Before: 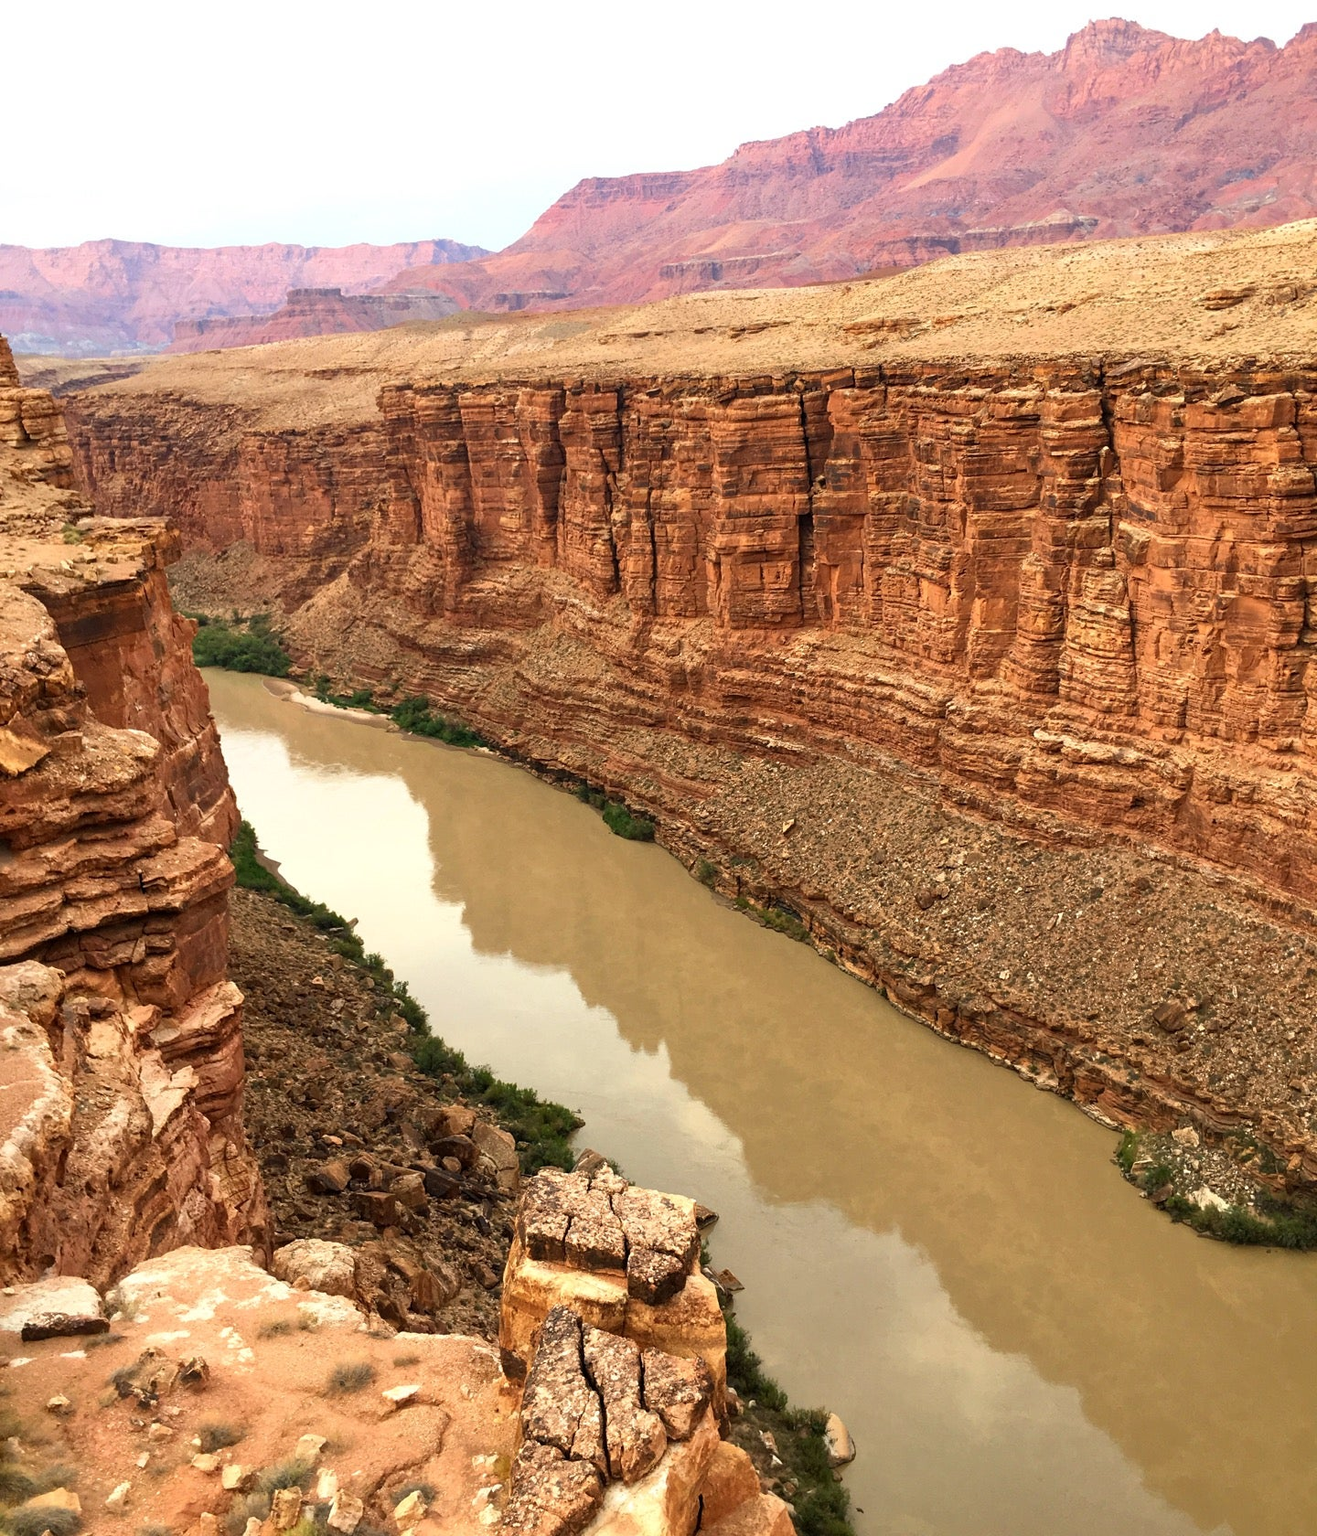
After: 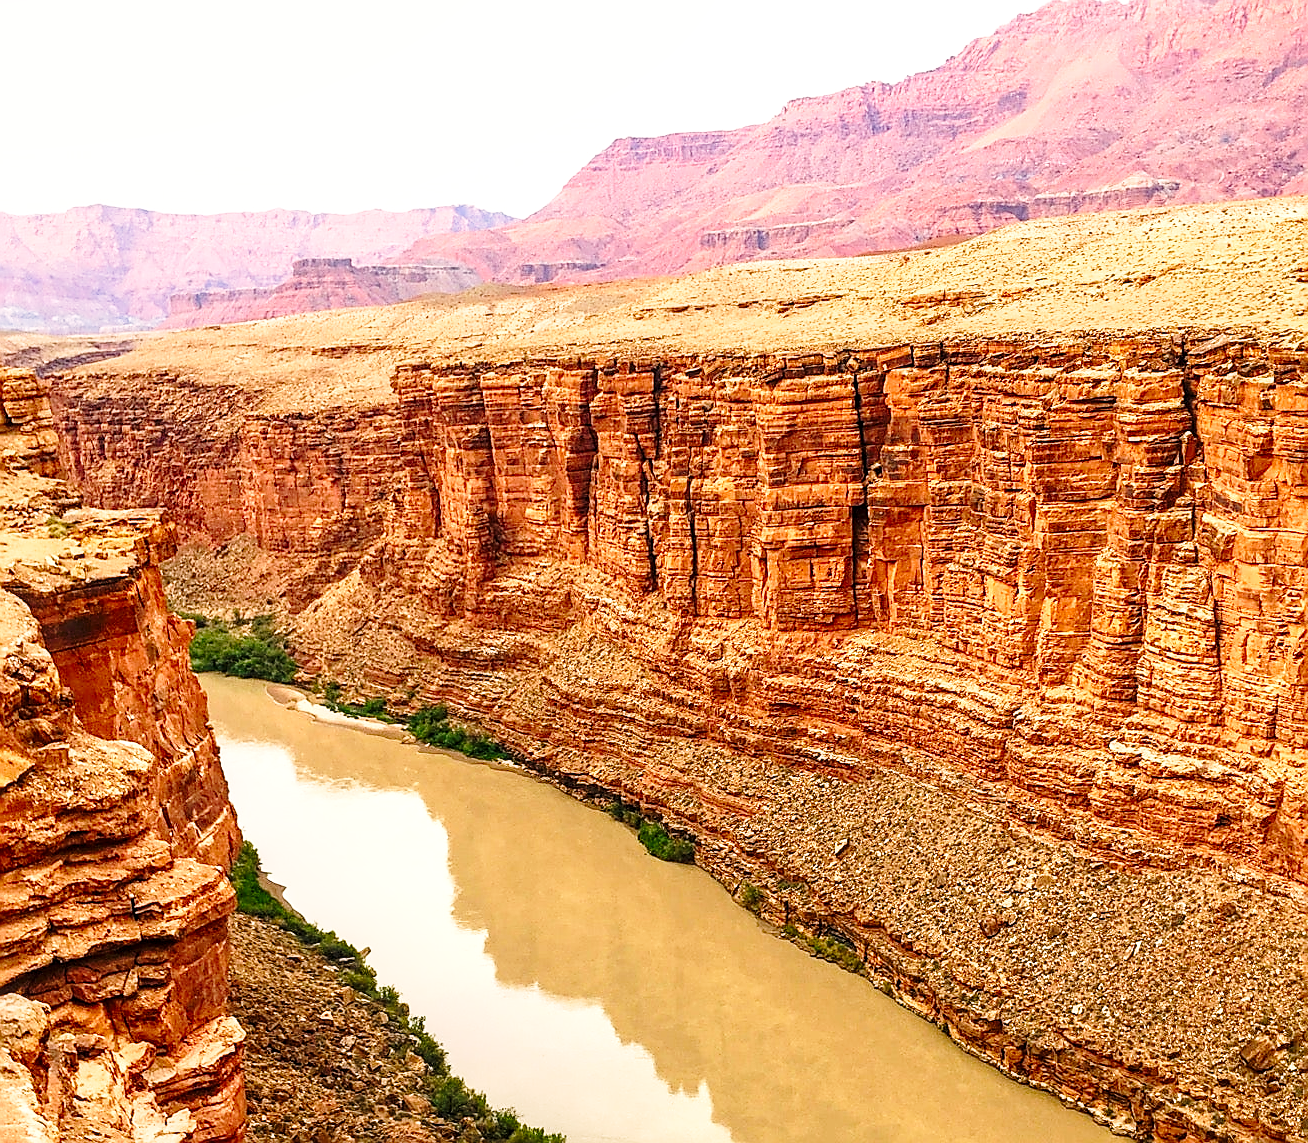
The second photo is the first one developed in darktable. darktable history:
crop: left 1.512%, top 3.421%, right 7.586%, bottom 28.486%
base curve: curves: ch0 [(0, 0) (0.028, 0.03) (0.121, 0.232) (0.46, 0.748) (0.859, 0.968) (1, 1)], preserve colors none
color correction: highlights a* 3.28, highlights b* 1.92, saturation 1.22
sharpen: radius 1.402, amount 1.265, threshold 0.724
local contrast: detail 130%
